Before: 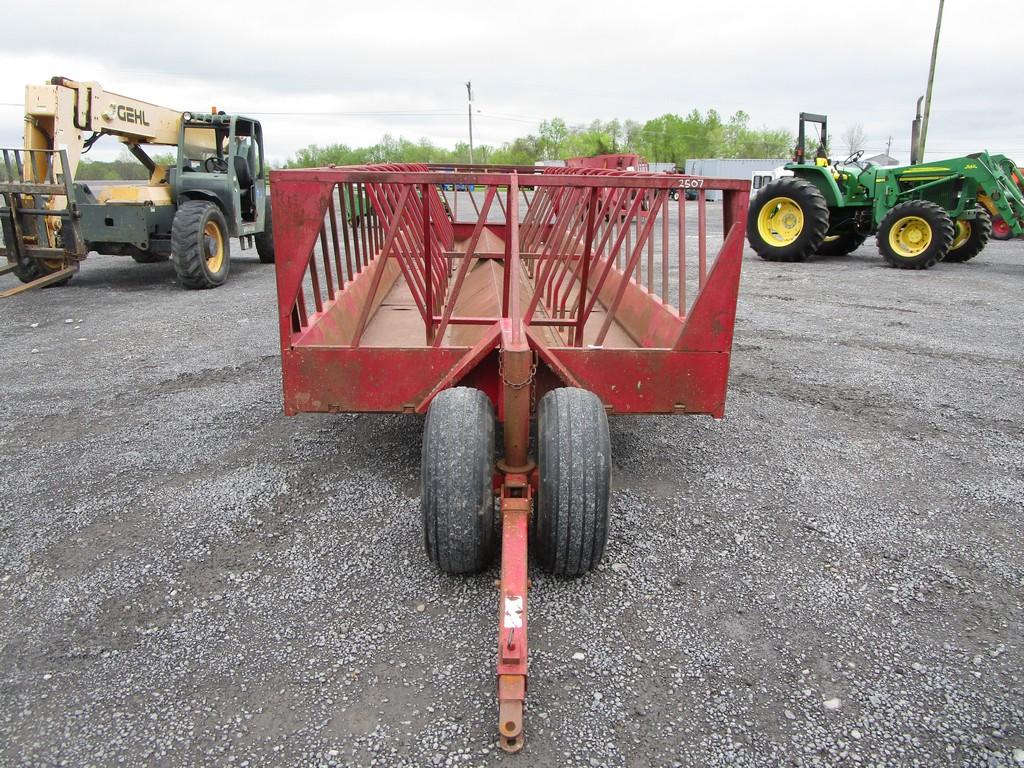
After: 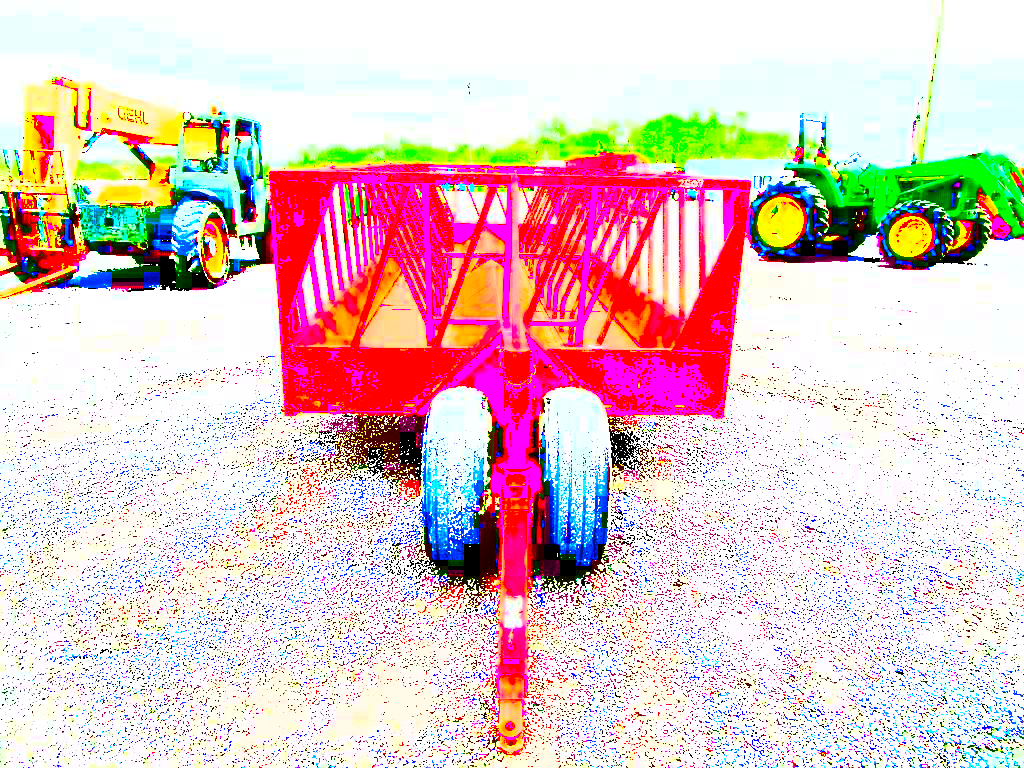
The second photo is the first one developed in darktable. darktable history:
fill light: exposure -2 EV, width 8.6
exposure: black level correction 0.1, exposure 3 EV, compensate highlight preservation false
contrast brightness saturation: contrast 0.13, brightness -0.24, saturation 0.14
sharpen: on, module defaults
